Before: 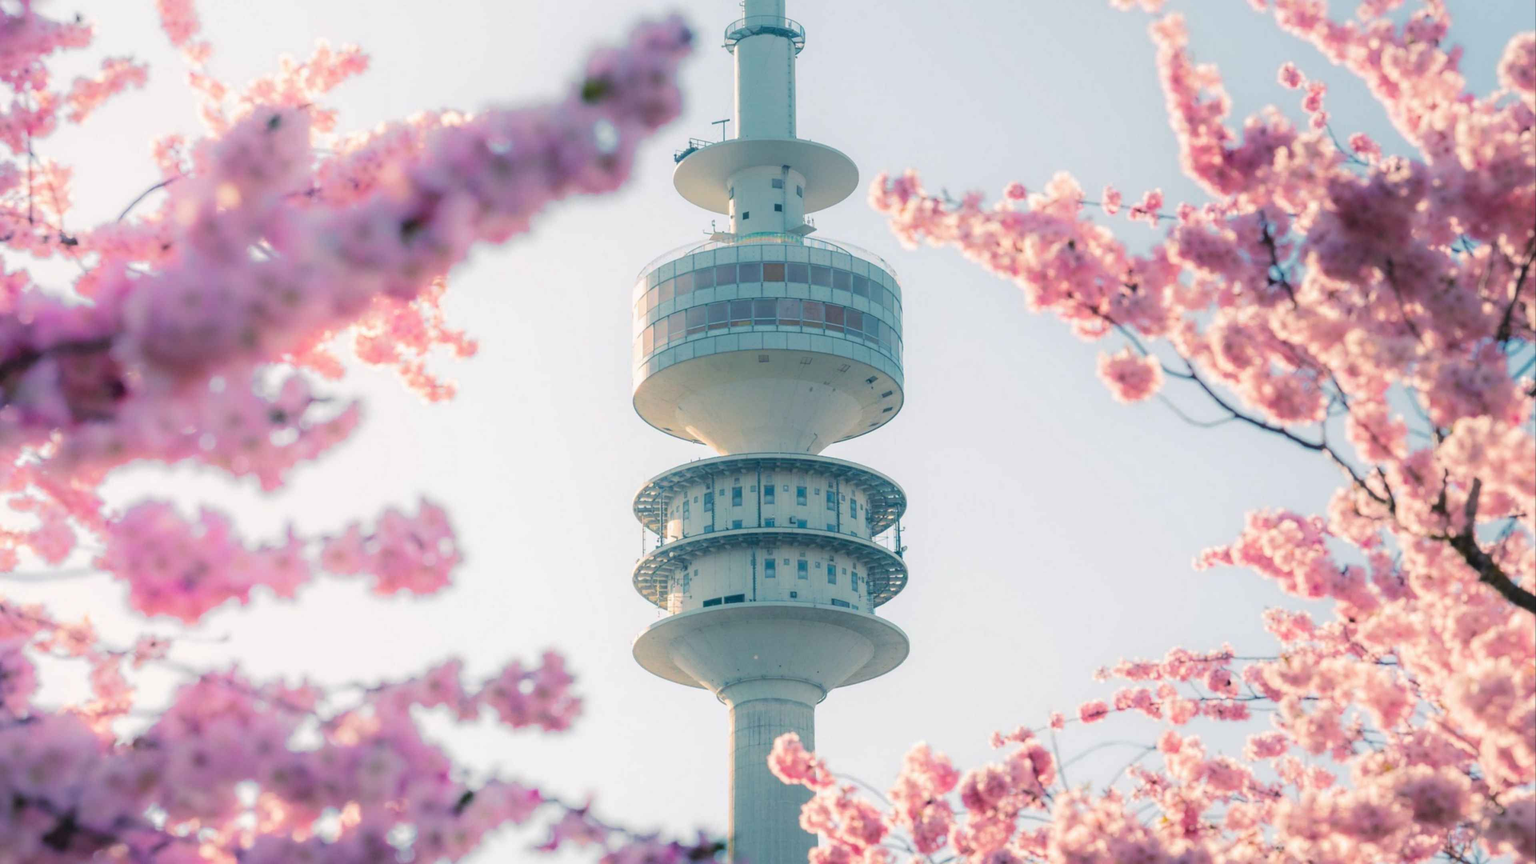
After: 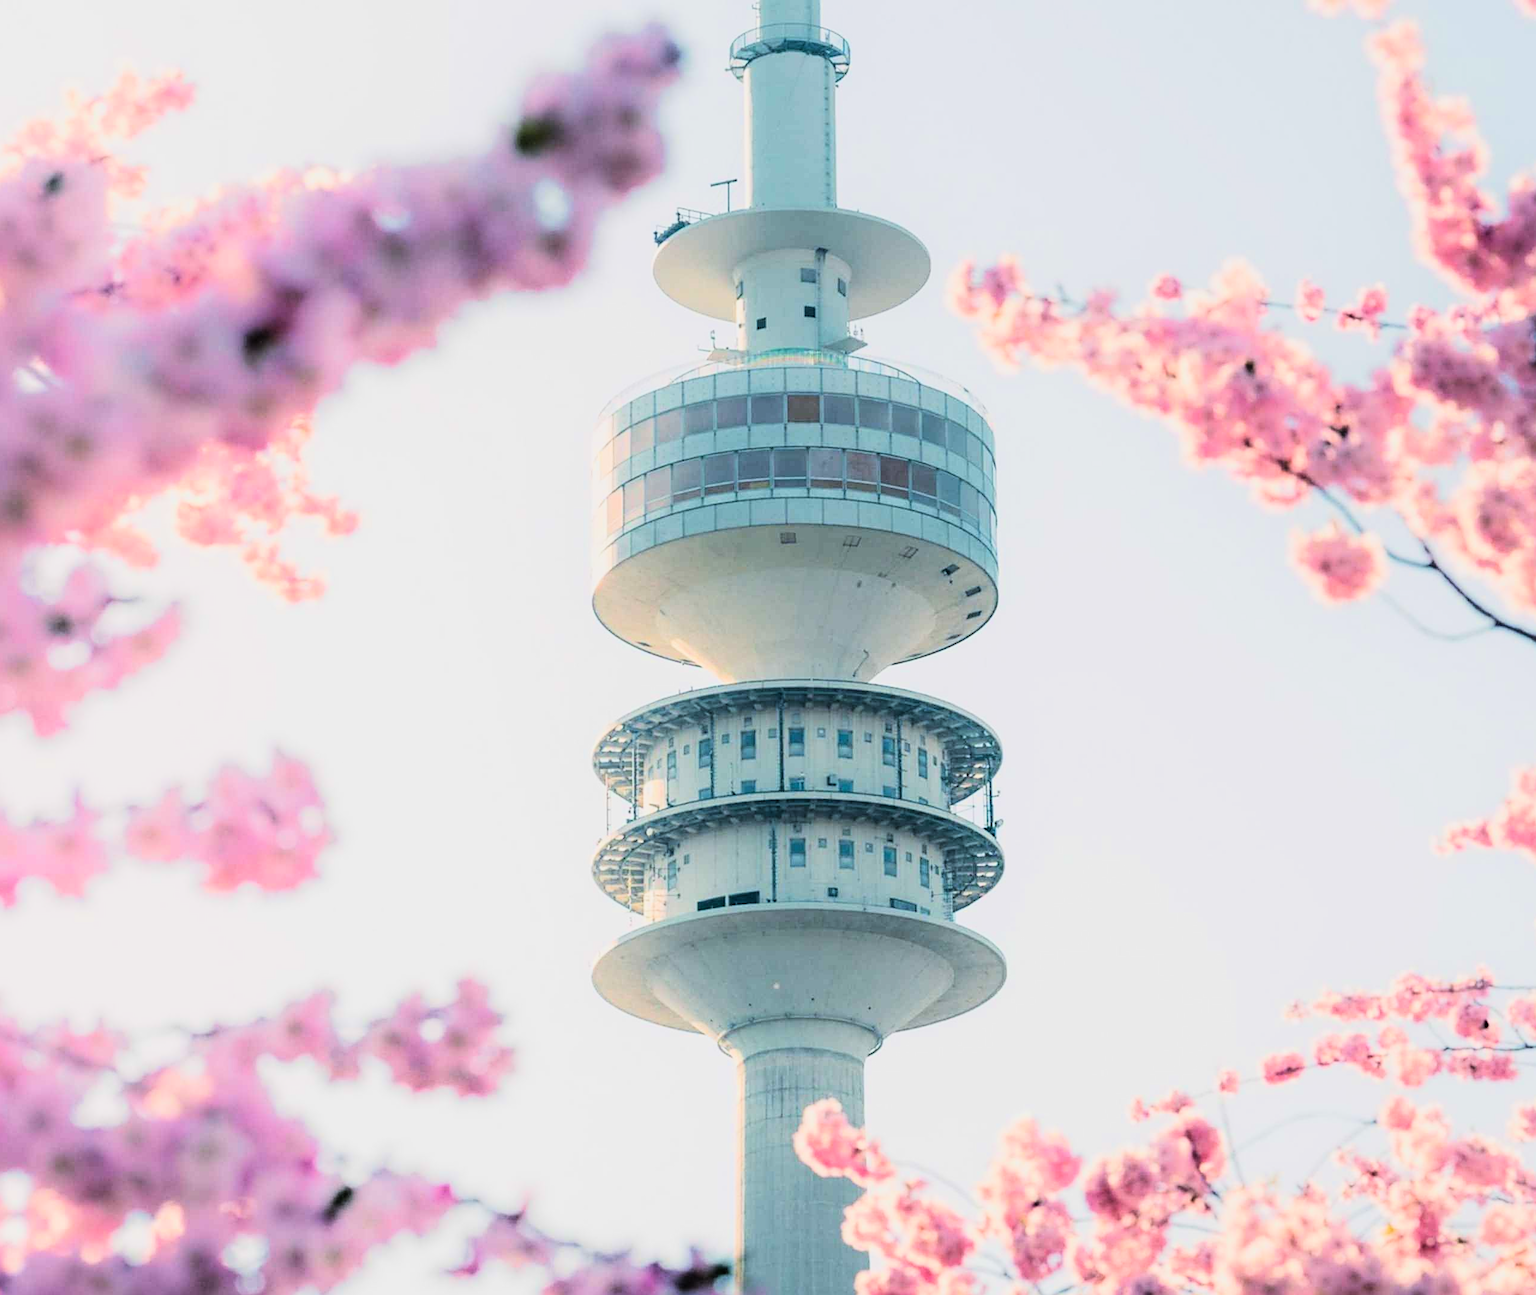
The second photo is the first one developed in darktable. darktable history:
filmic rgb: black relative exposure -11.88 EV, white relative exposure 5.43 EV, threshold 3 EV, hardness 4.49, latitude 50%, contrast 1.14, color science v5 (2021), contrast in shadows safe, contrast in highlights safe, enable highlight reconstruction true
crop and rotate: left 15.546%, right 17.787%
sharpen: on, module defaults
tone equalizer: -8 EV -0.75 EV, -7 EV -0.7 EV, -6 EV -0.6 EV, -5 EV -0.4 EV, -3 EV 0.4 EV, -2 EV 0.6 EV, -1 EV 0.7 EV, +0 EV 0.75 EV, edges refinement/feathering 500, mask exposure compensation -1.57 EV, preserve details no
